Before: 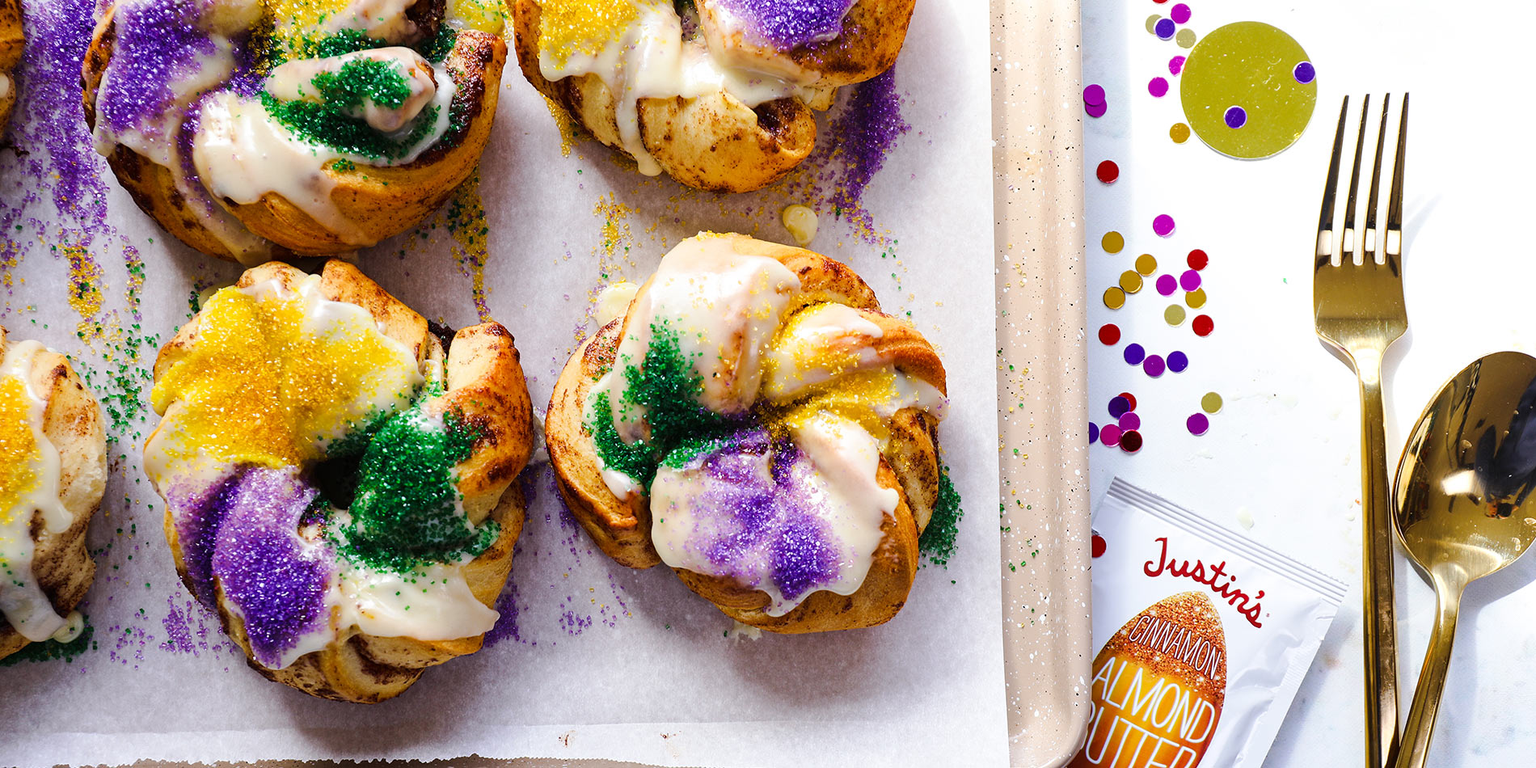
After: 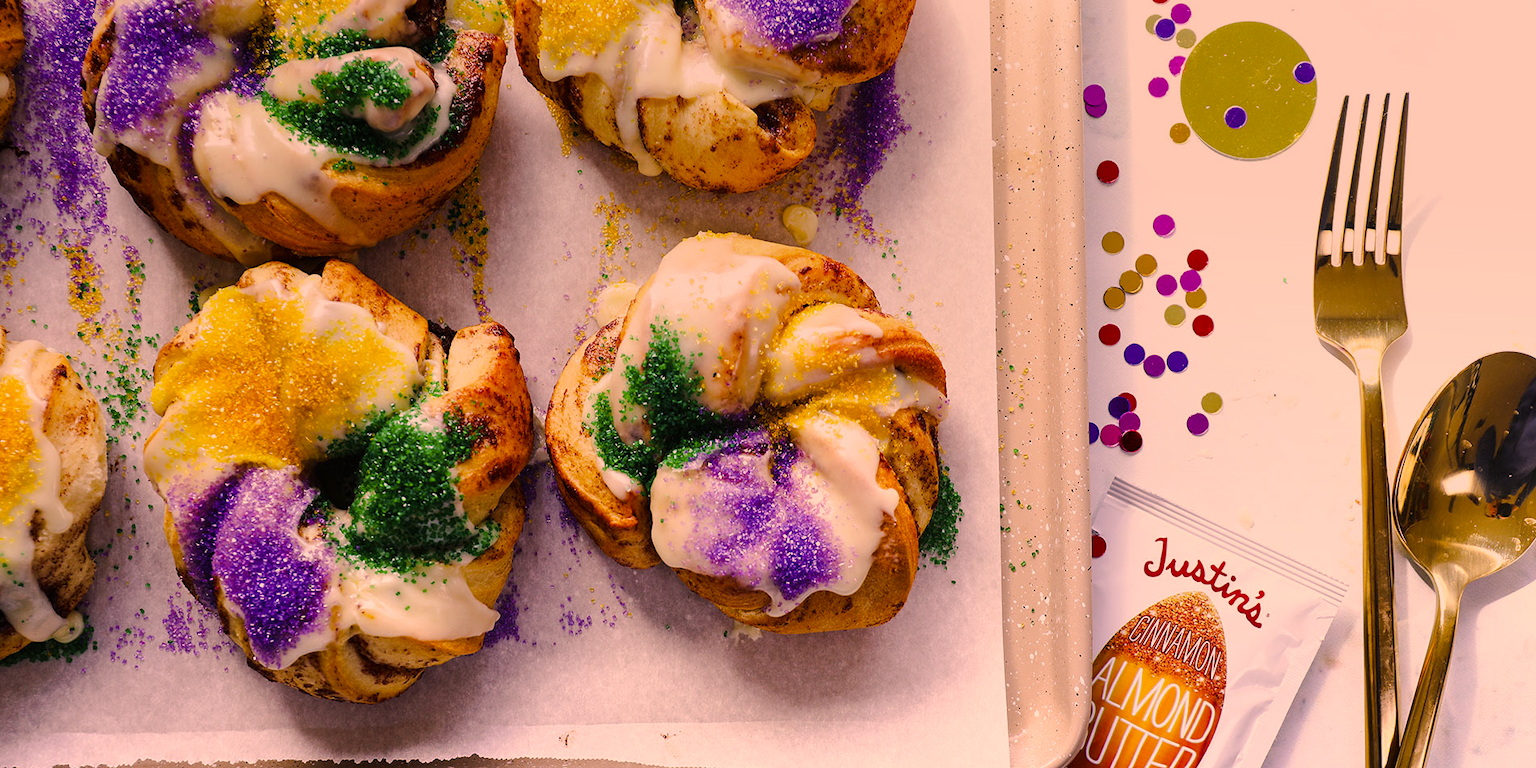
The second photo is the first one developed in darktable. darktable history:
color correction: highlights a* 21.88, highlights b* 22.25
graduated density: rotation 5.63°, offset 76.9
white balance: red 1, blue 1
